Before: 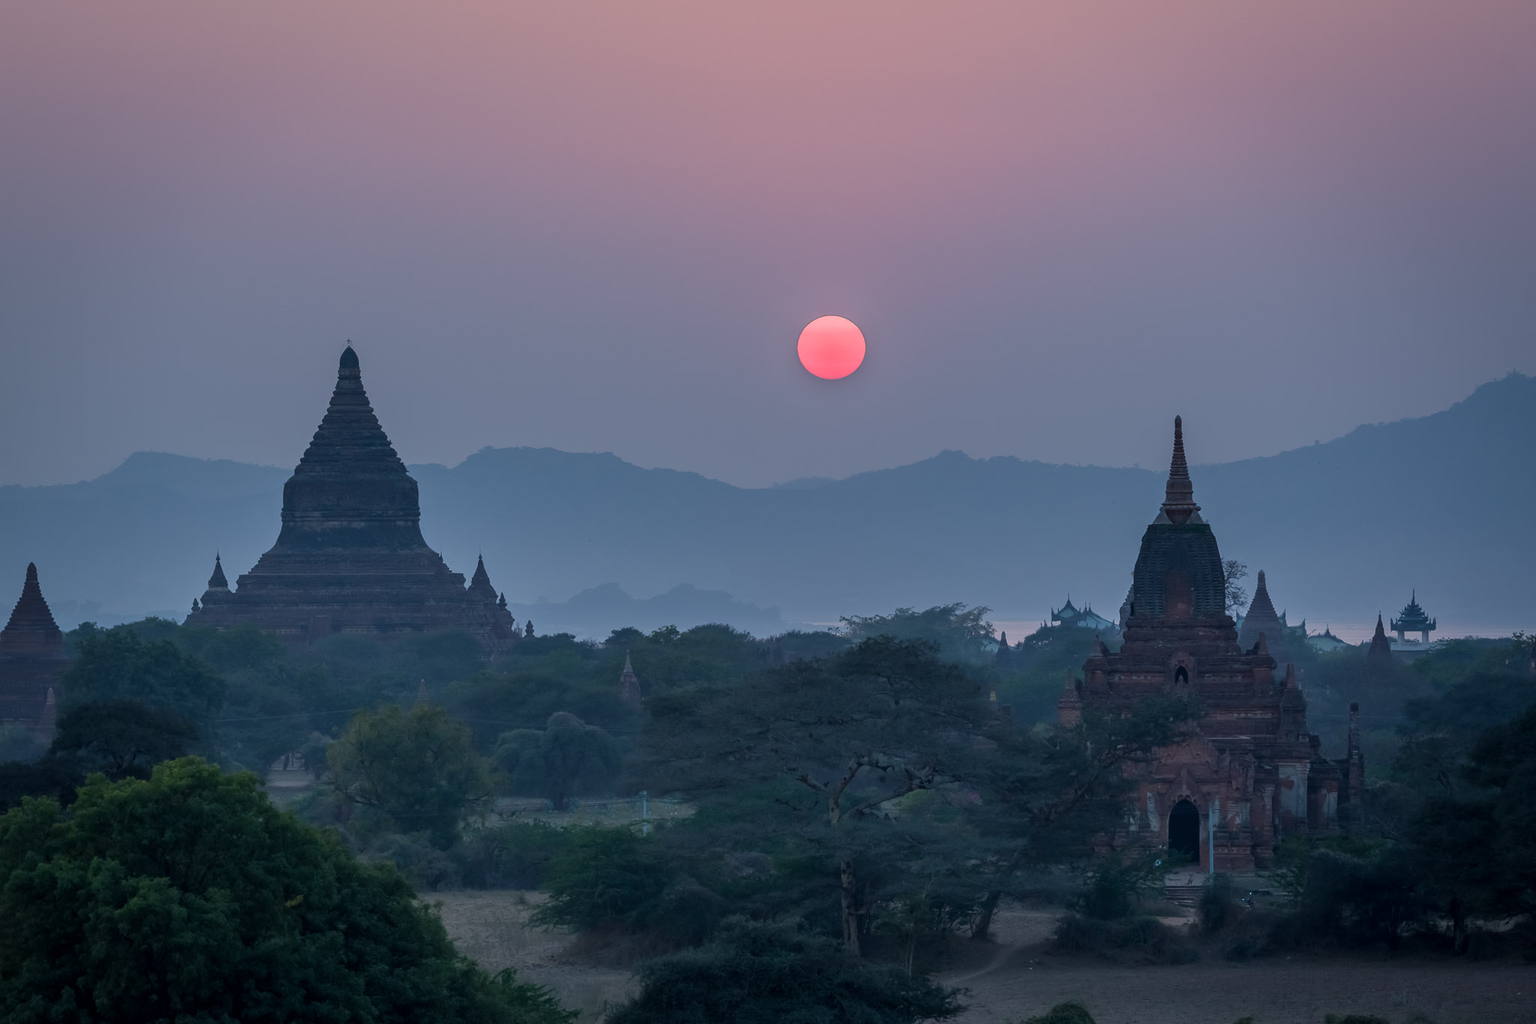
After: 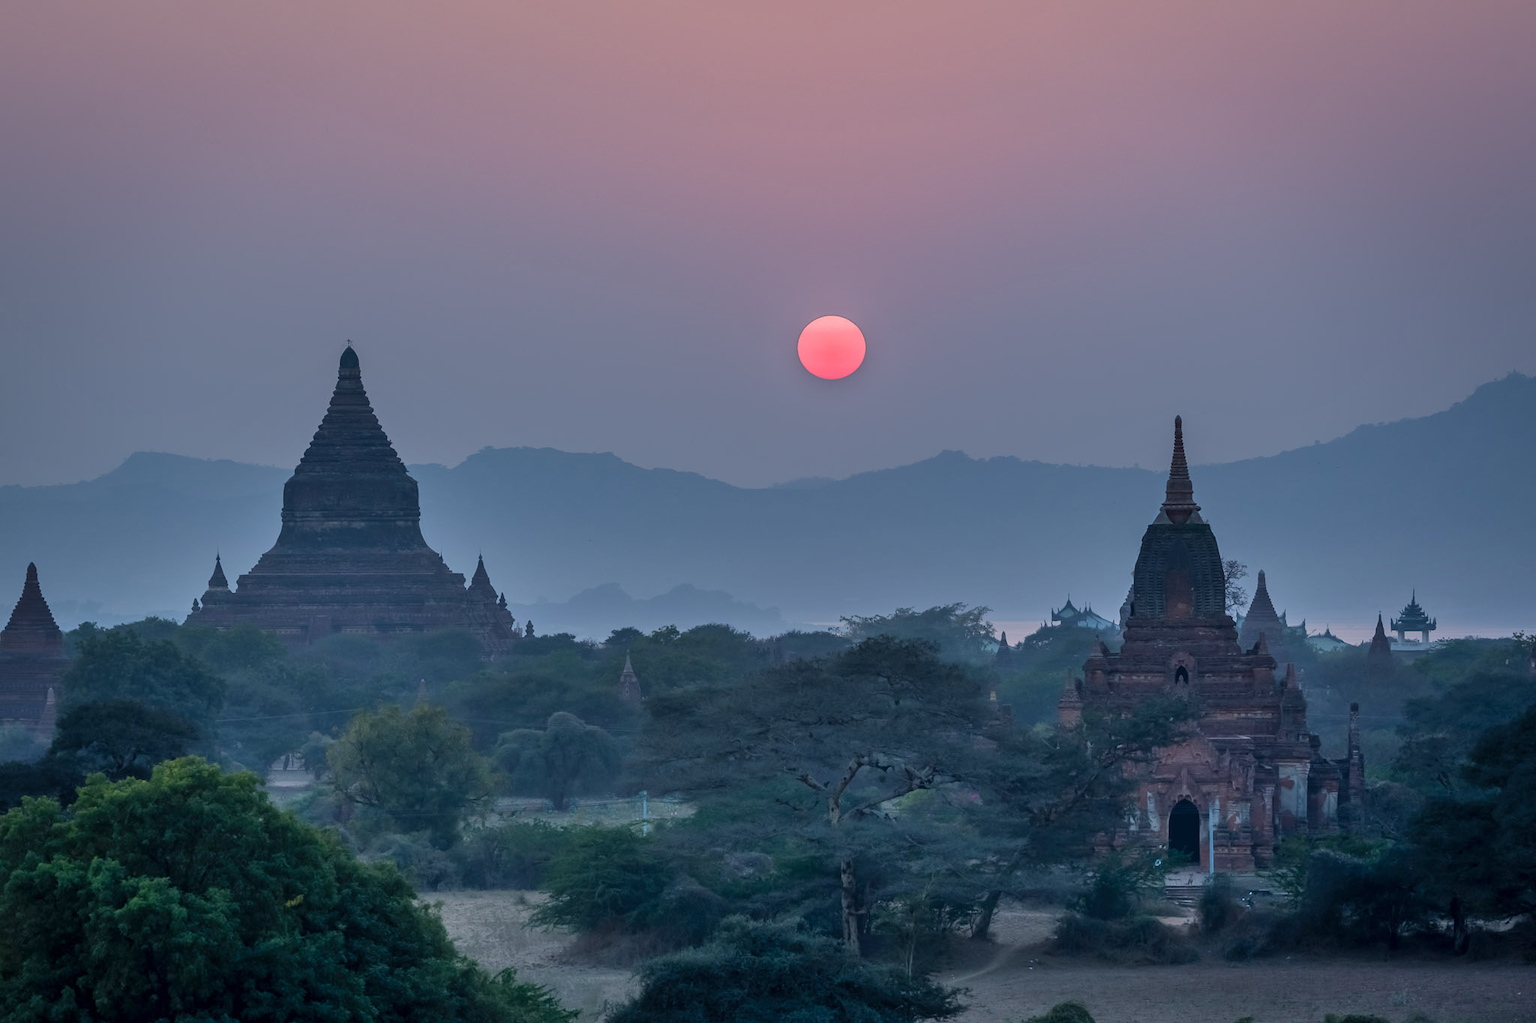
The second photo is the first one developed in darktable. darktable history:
shadows and highlights: white point adjustment 0.036, soften with gaussian
